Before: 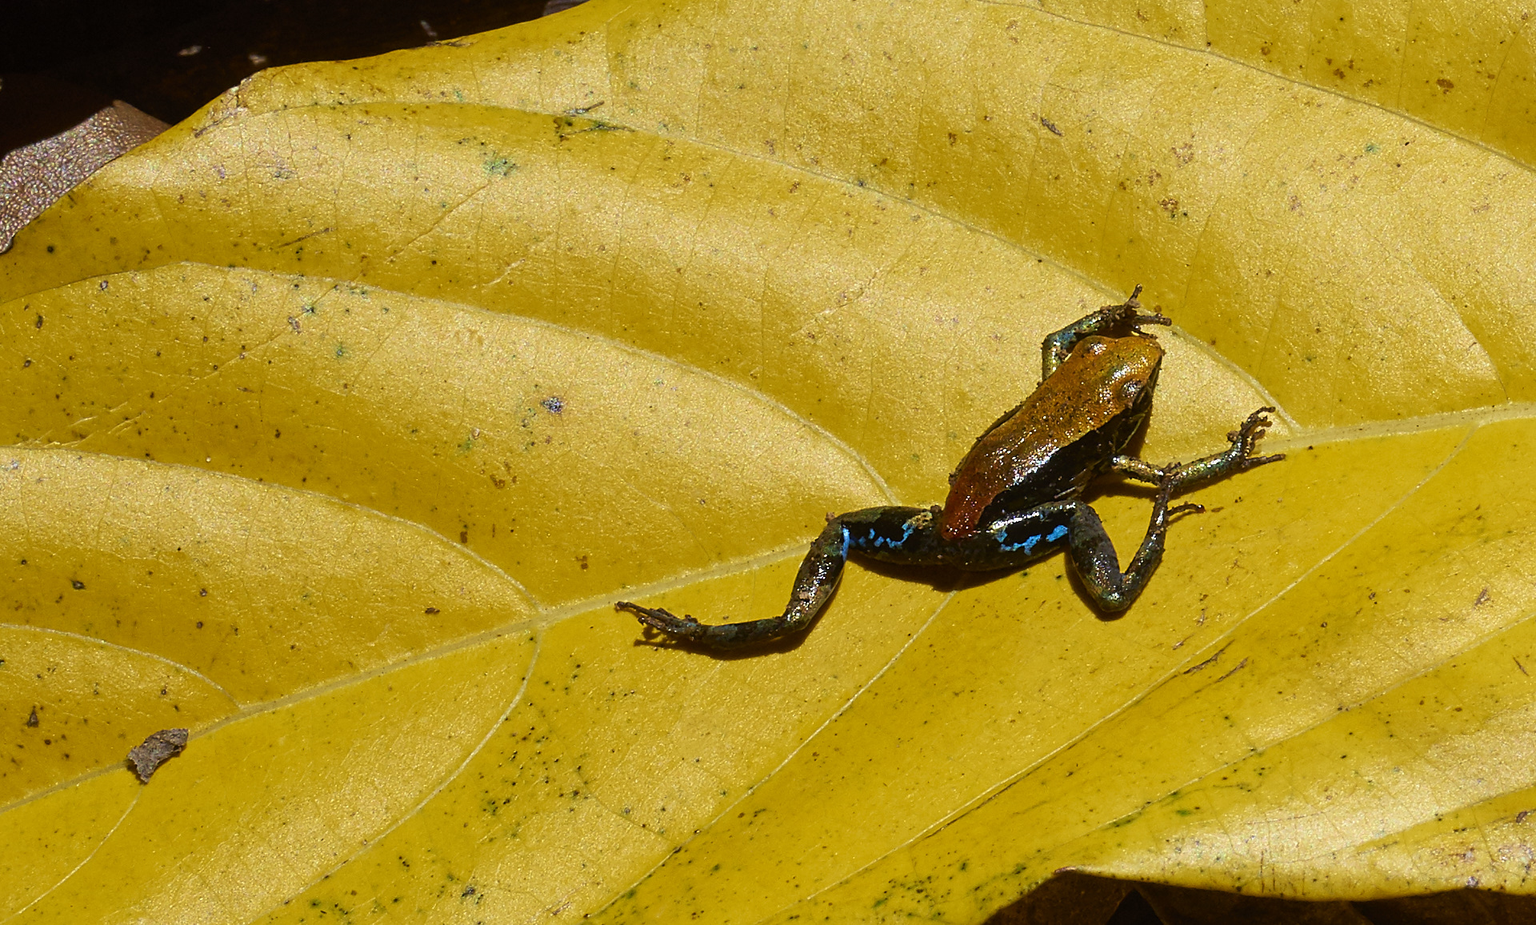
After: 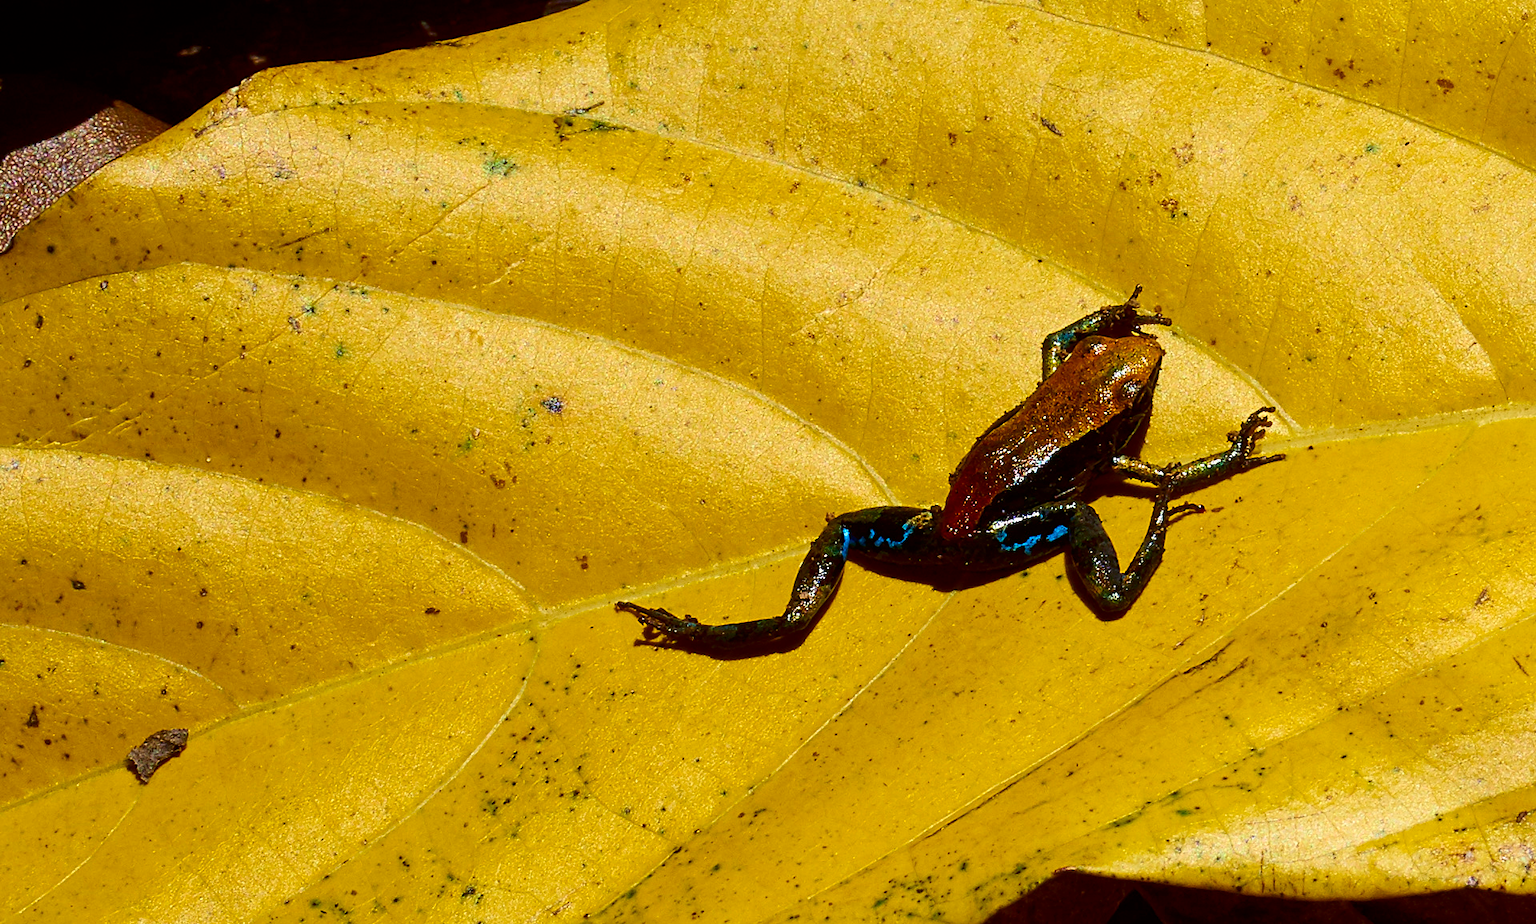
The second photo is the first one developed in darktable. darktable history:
contrast brightness saturation: contrast 0.189, brightness -0.105, saturation 0.208
